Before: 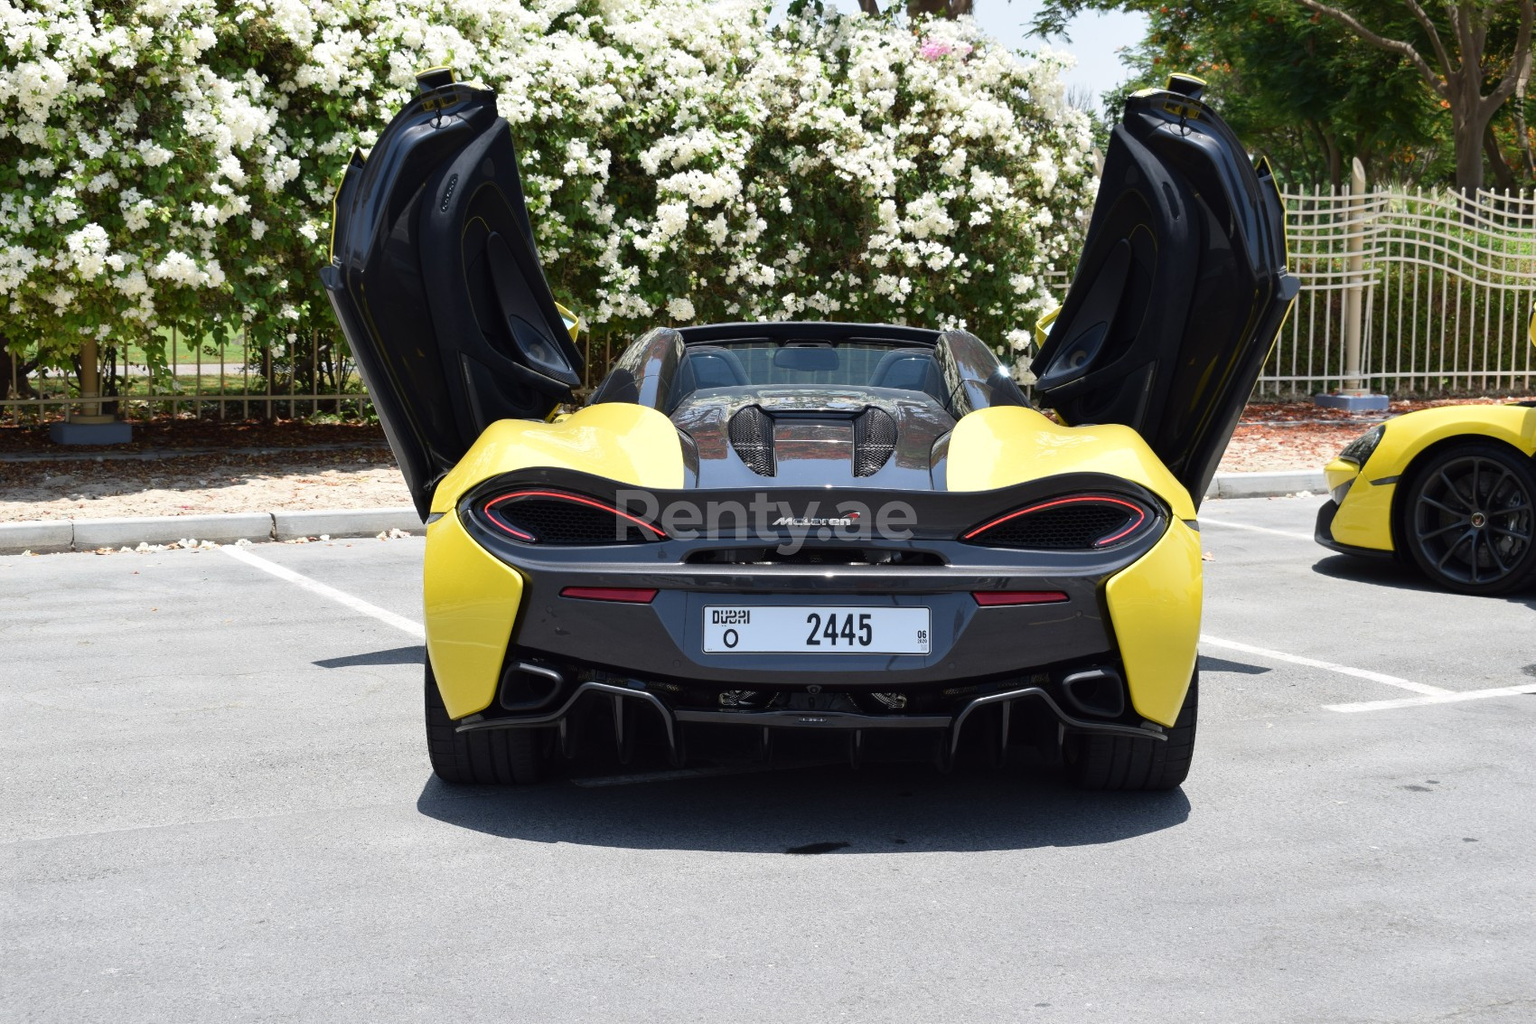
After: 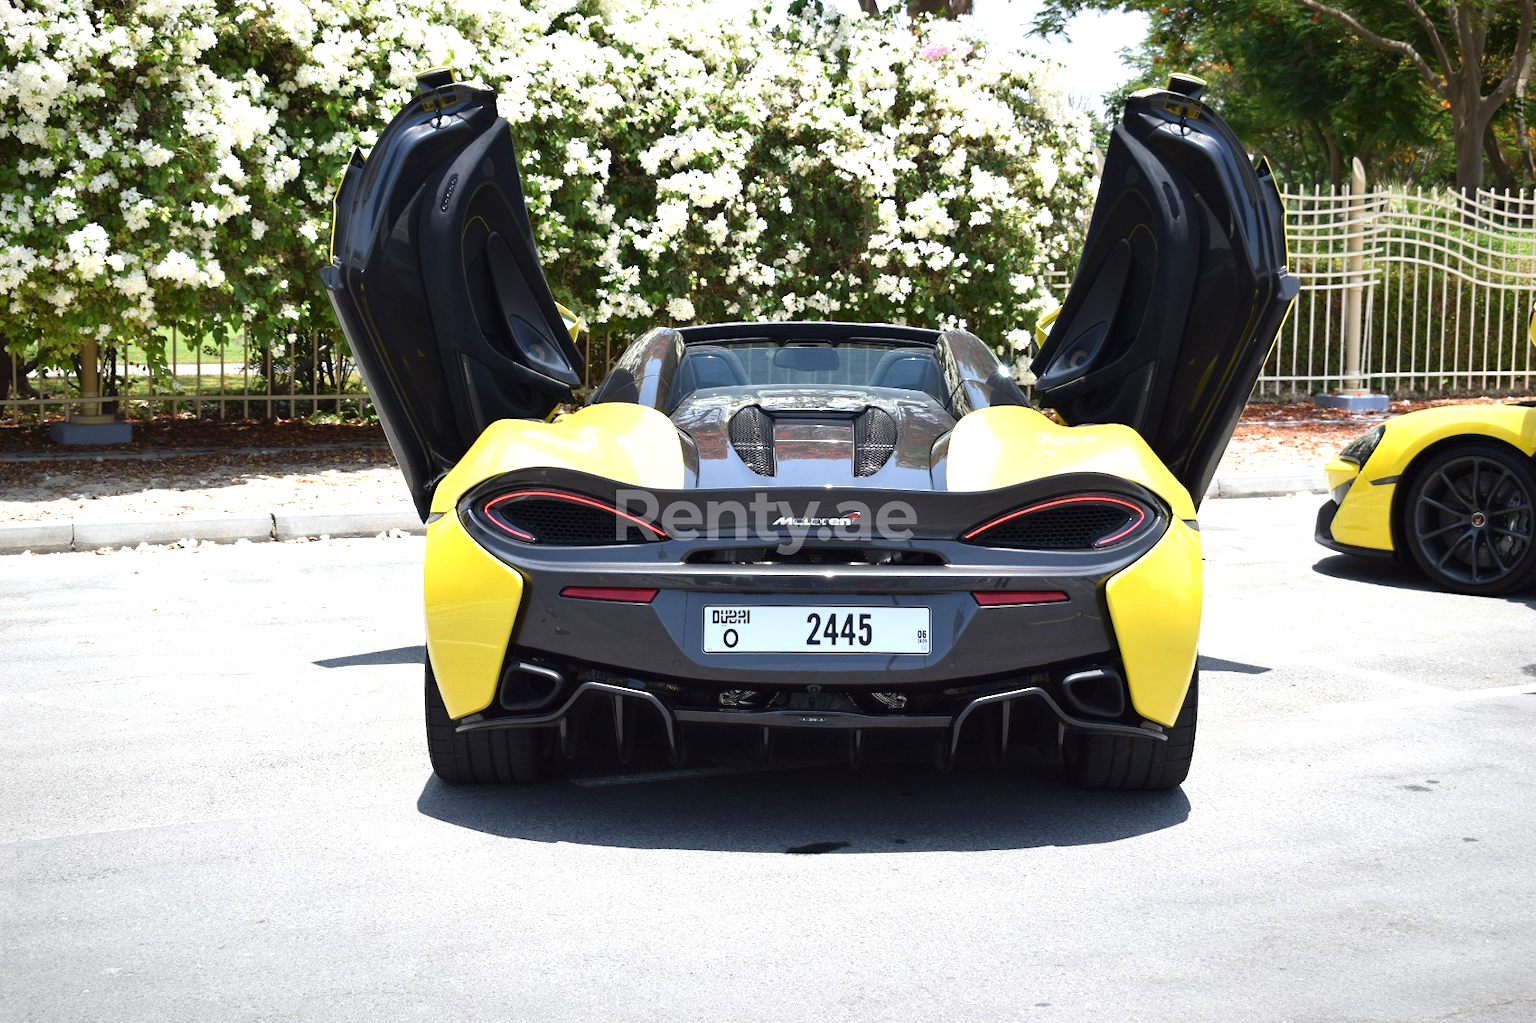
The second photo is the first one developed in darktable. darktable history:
sharpen: radius 5.325, amount 0.312, threshold 26.433
vignetting: fall-off start 80.87%, fall-off radius 61.59%, brightness -0.384, saturation 0.007, center (0, 0.007), automatic ratio true, width/height ratio 1.418
exposure: exposure 0.657 EV, compensate highlight preservation false
